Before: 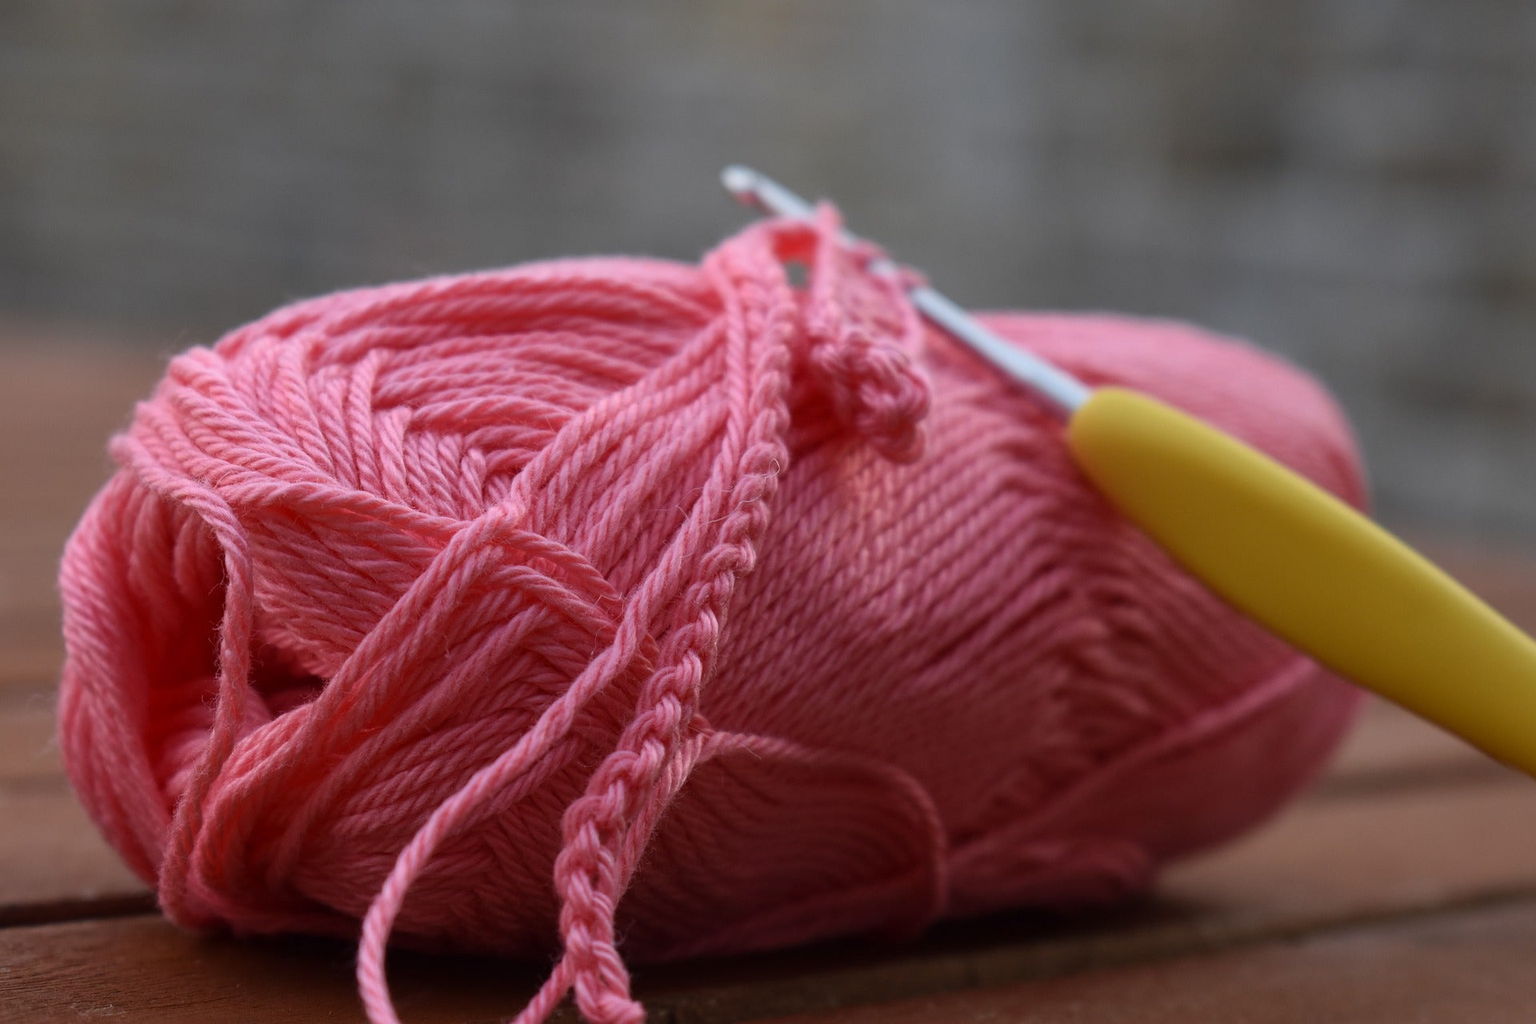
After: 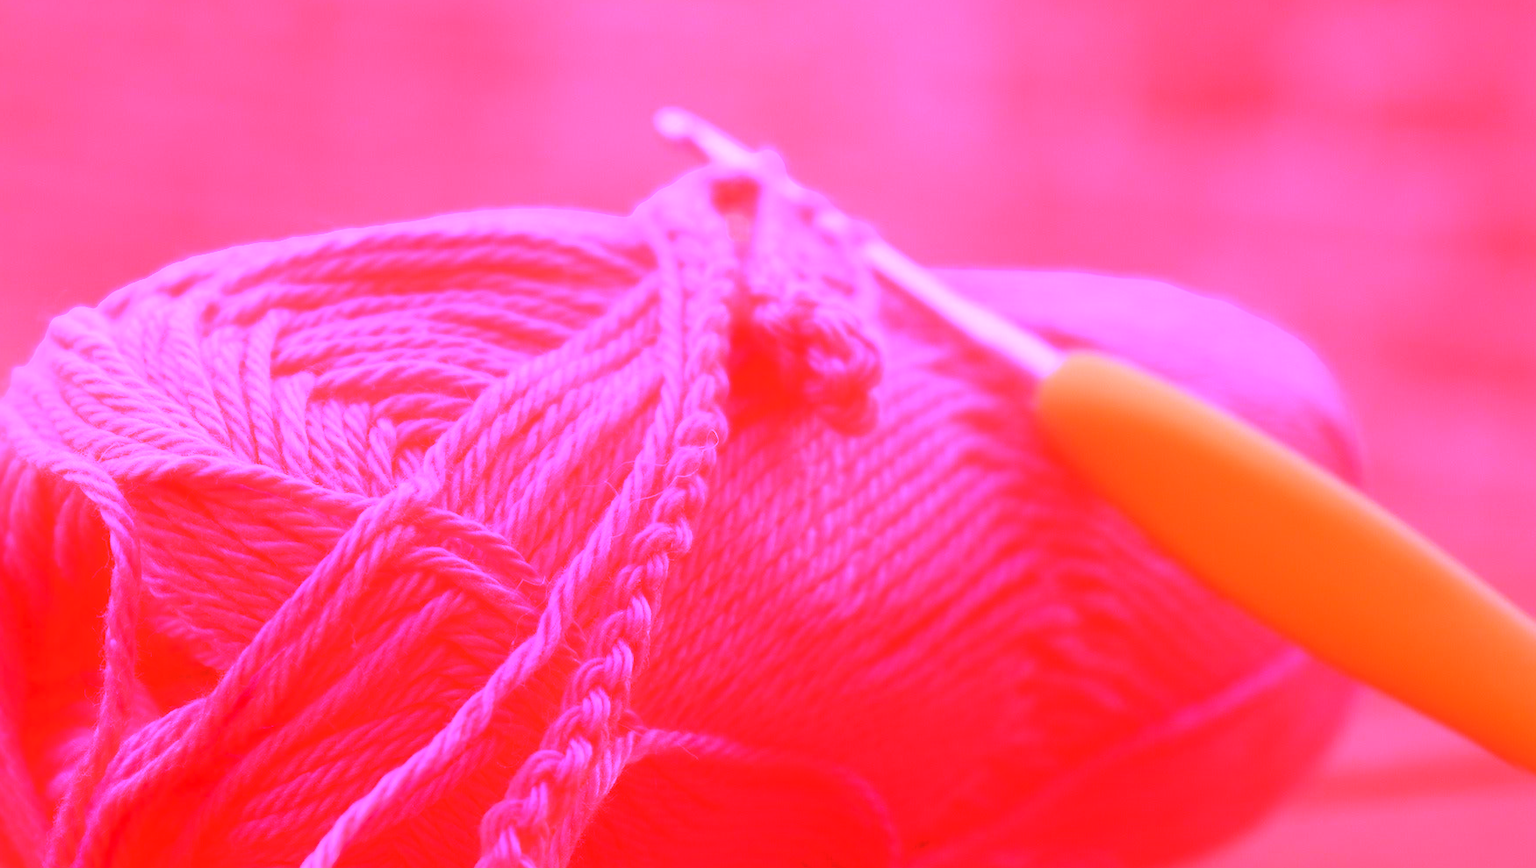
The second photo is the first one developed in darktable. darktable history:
white balance: red 4.26, blue 1.802
crop: left 8.155%, top 6.611%, bottom 15.385%
contrast equalizer: octaves 7, y [[0.6 ×6], [0.55 ×6], [0 ×6], [0 ×6], [0 ×6]], mix -0.3
